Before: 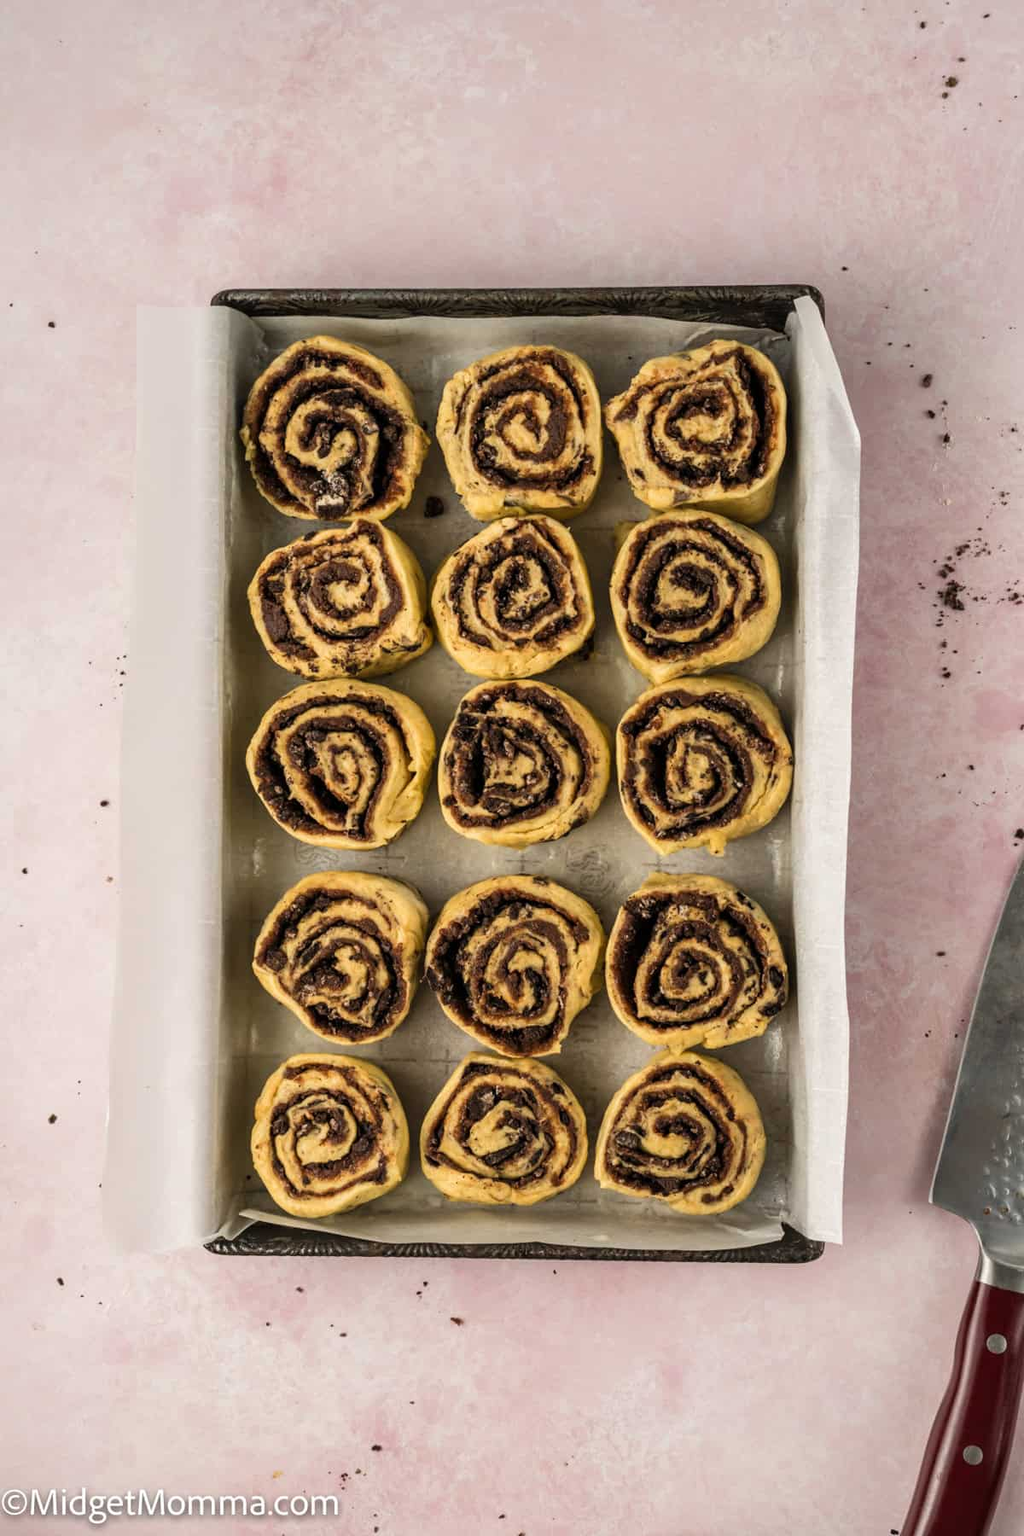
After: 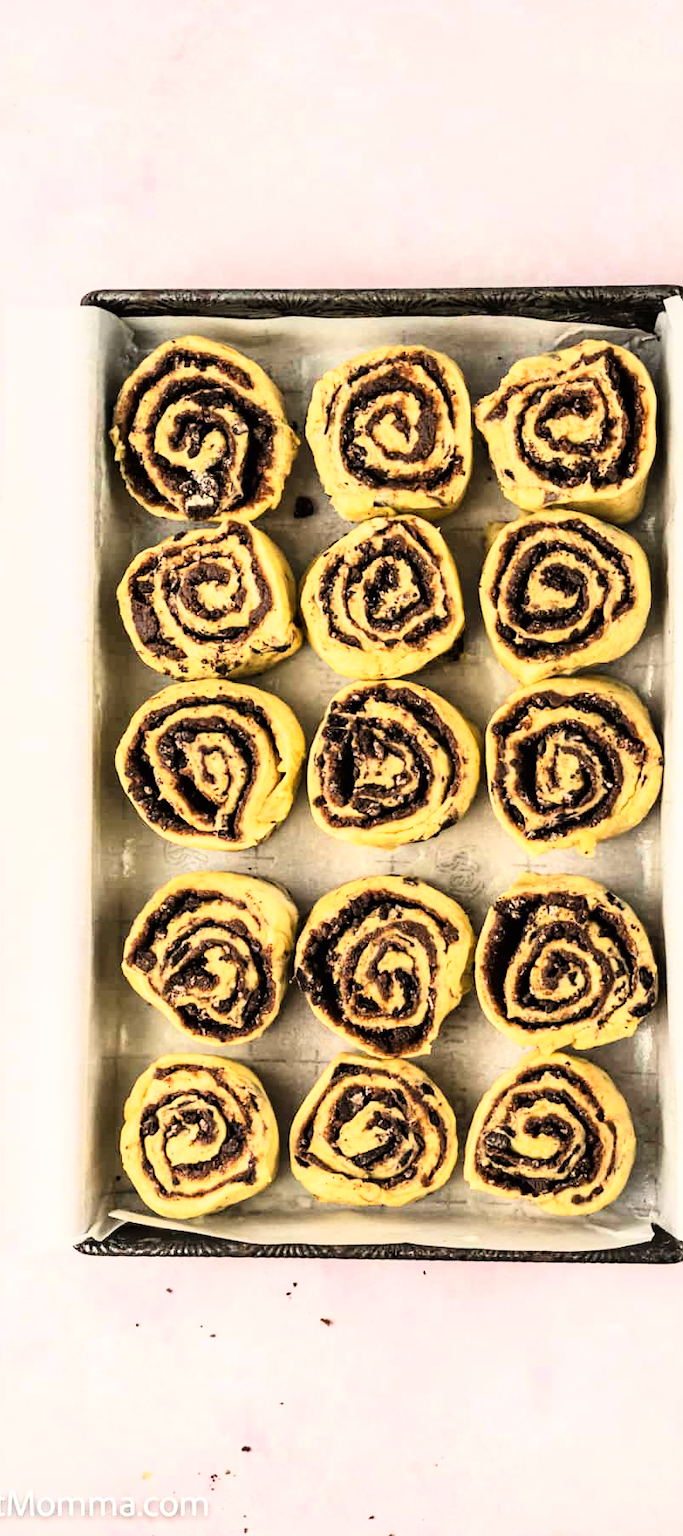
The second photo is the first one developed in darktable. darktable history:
base curve: curves: ch0 [(0, 0) (0.007, 0.004) (0.027, 0.03) (0.046, 0.07) (0.207, 0.54) (0.442, 0.872) (0.673, 0.972) (1, 1)]
crop and rotate: left 12.76%, right 20.573%
